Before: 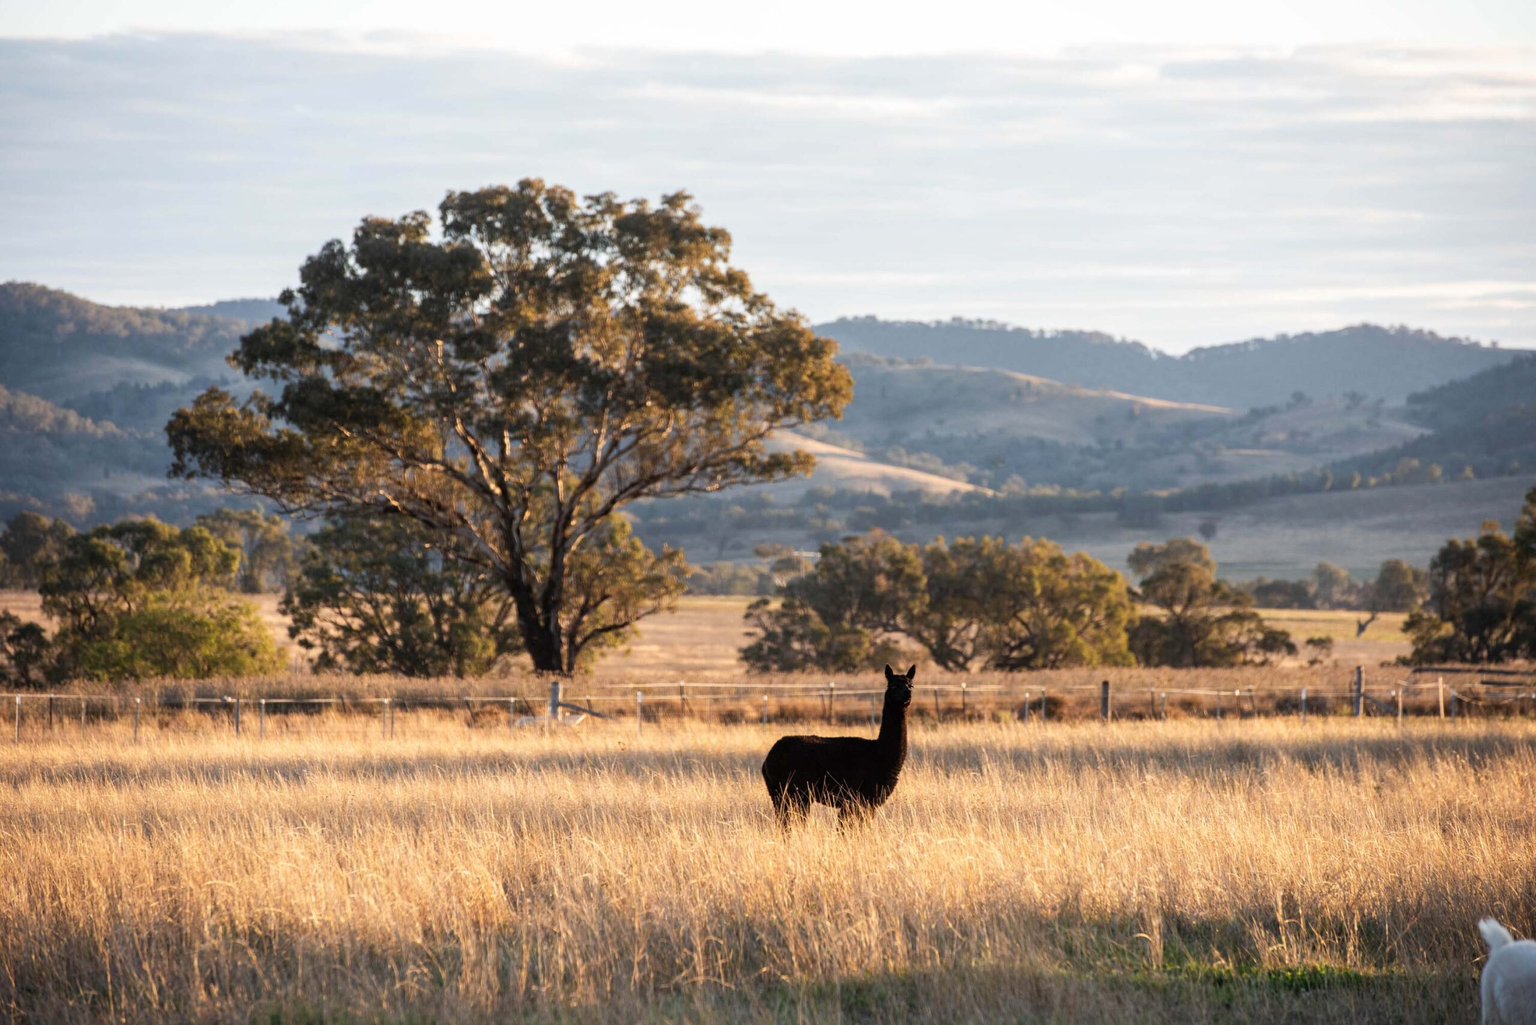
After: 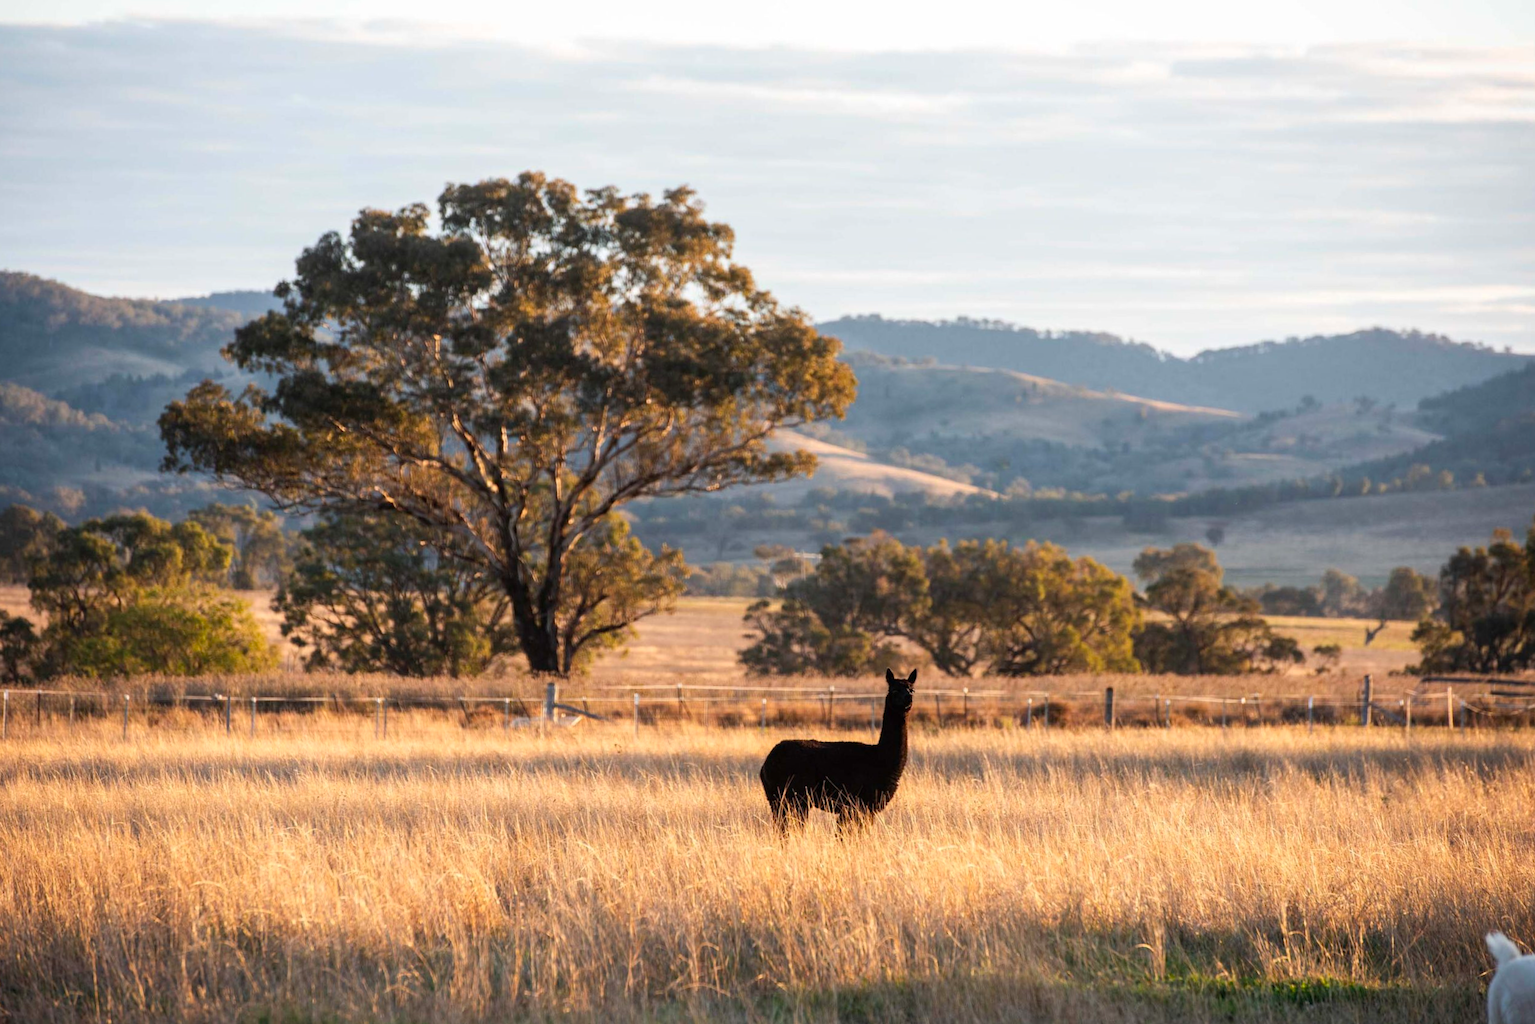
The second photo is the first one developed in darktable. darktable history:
crop and rotate: angle -0.575°
